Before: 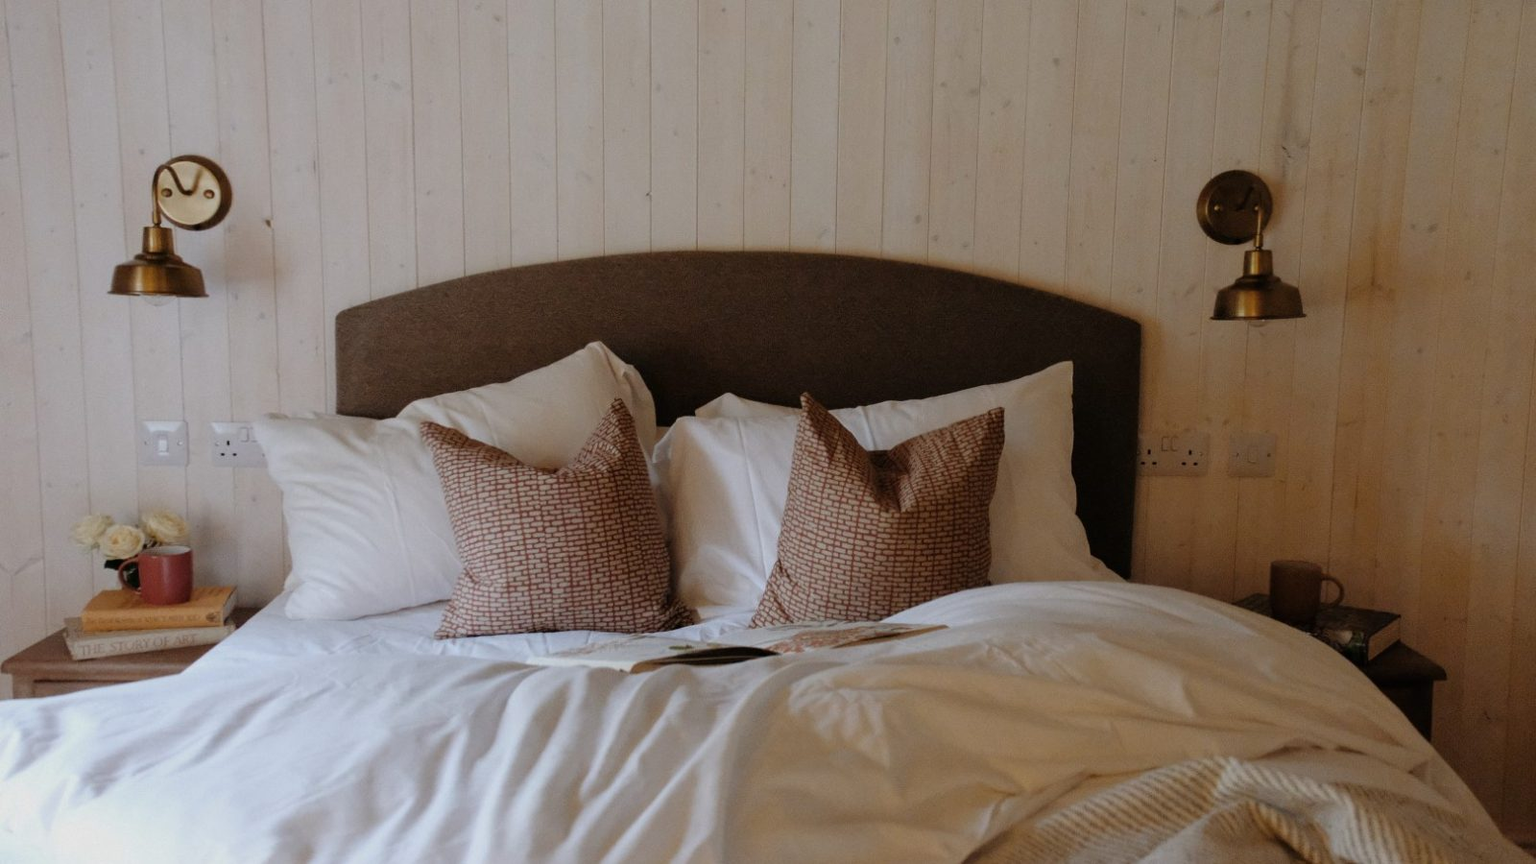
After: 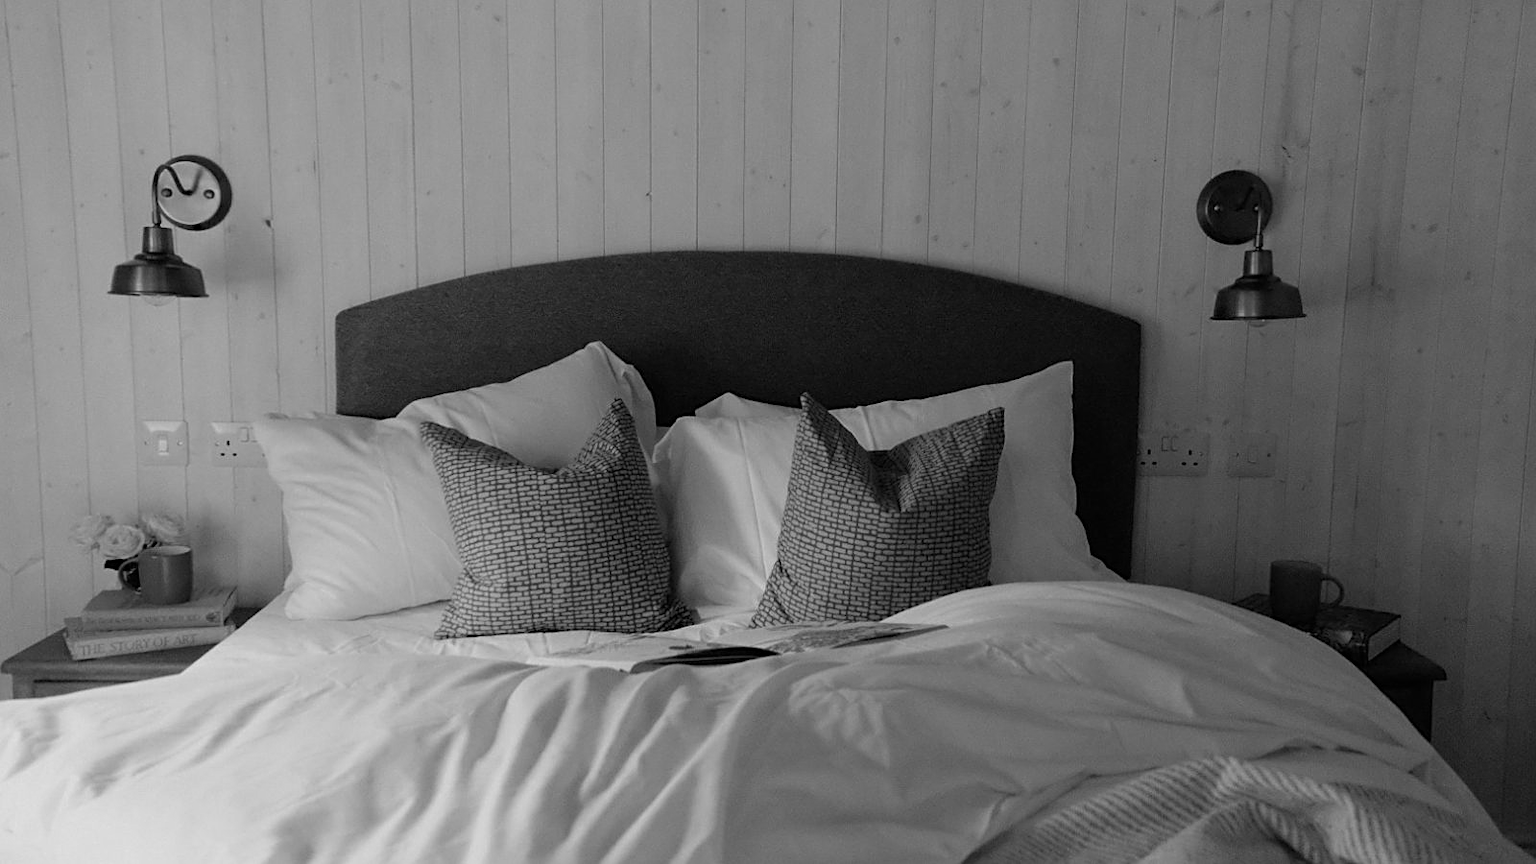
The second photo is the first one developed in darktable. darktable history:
color calibration: output gray [0.18, 0.41, 0.41, 0], gray › normalize channels true, illuminant same as pipeline (D50), adaptation XYZ, x 0.346, y 0.359, gamut compression 0
sharpen: on, module defaults
